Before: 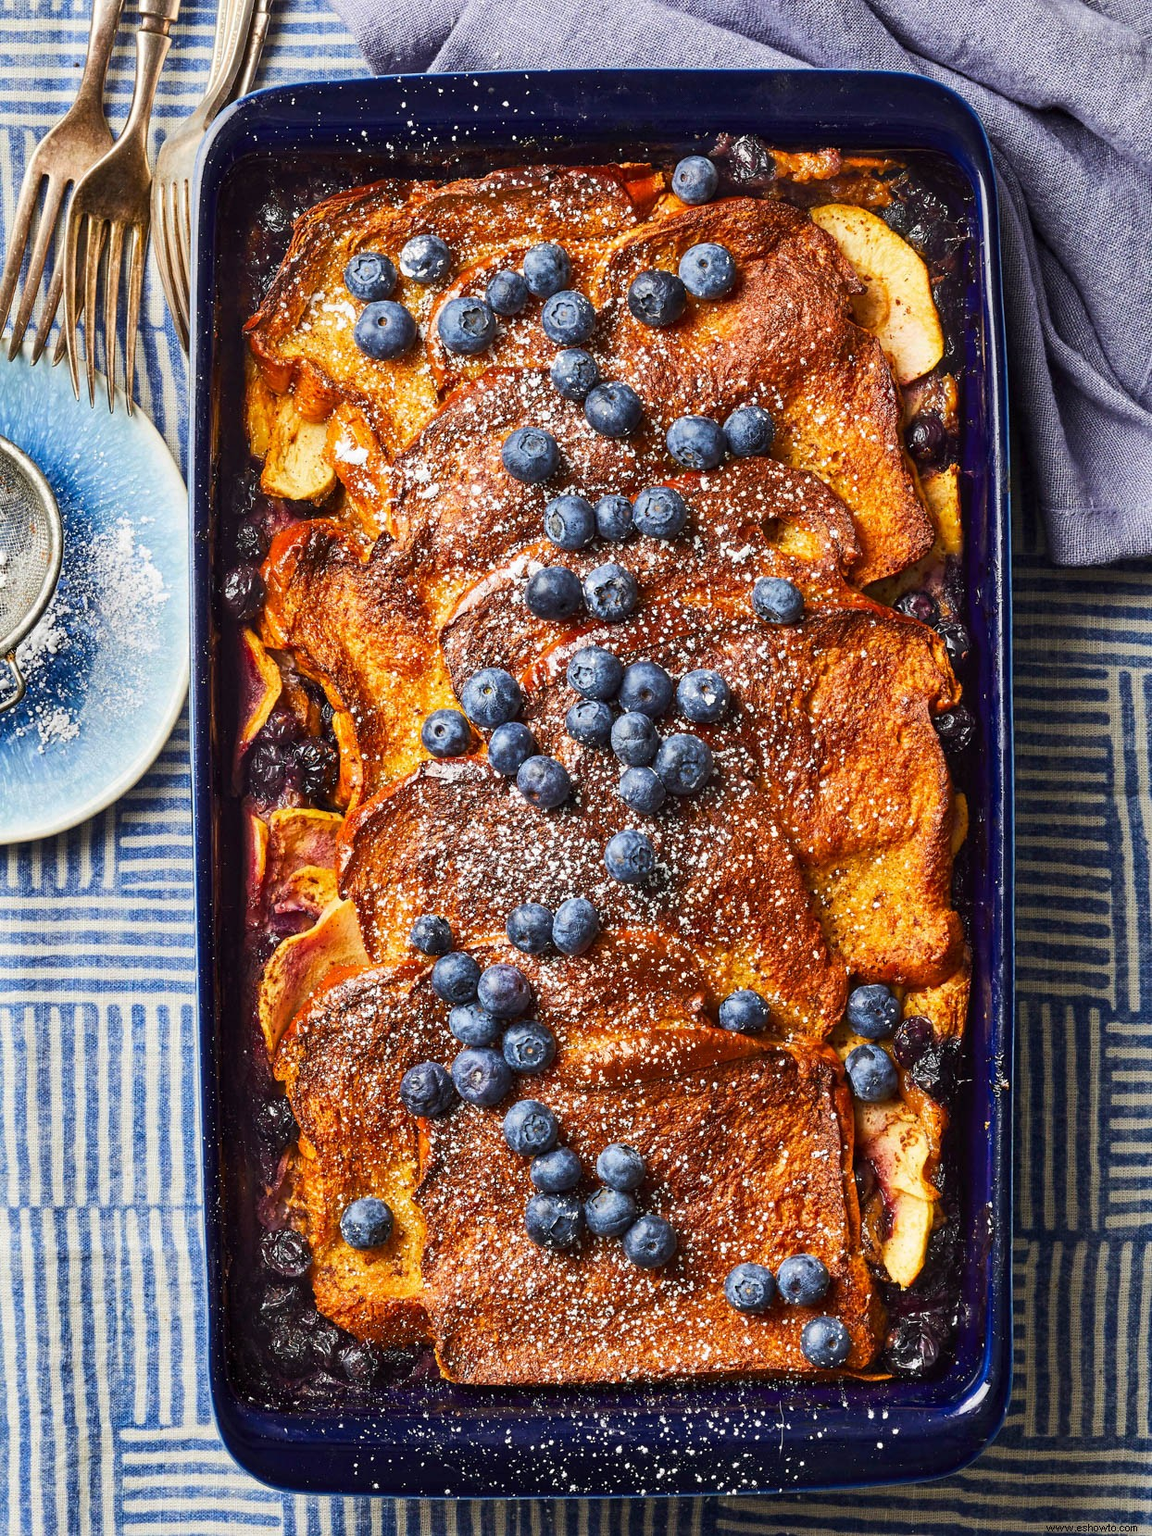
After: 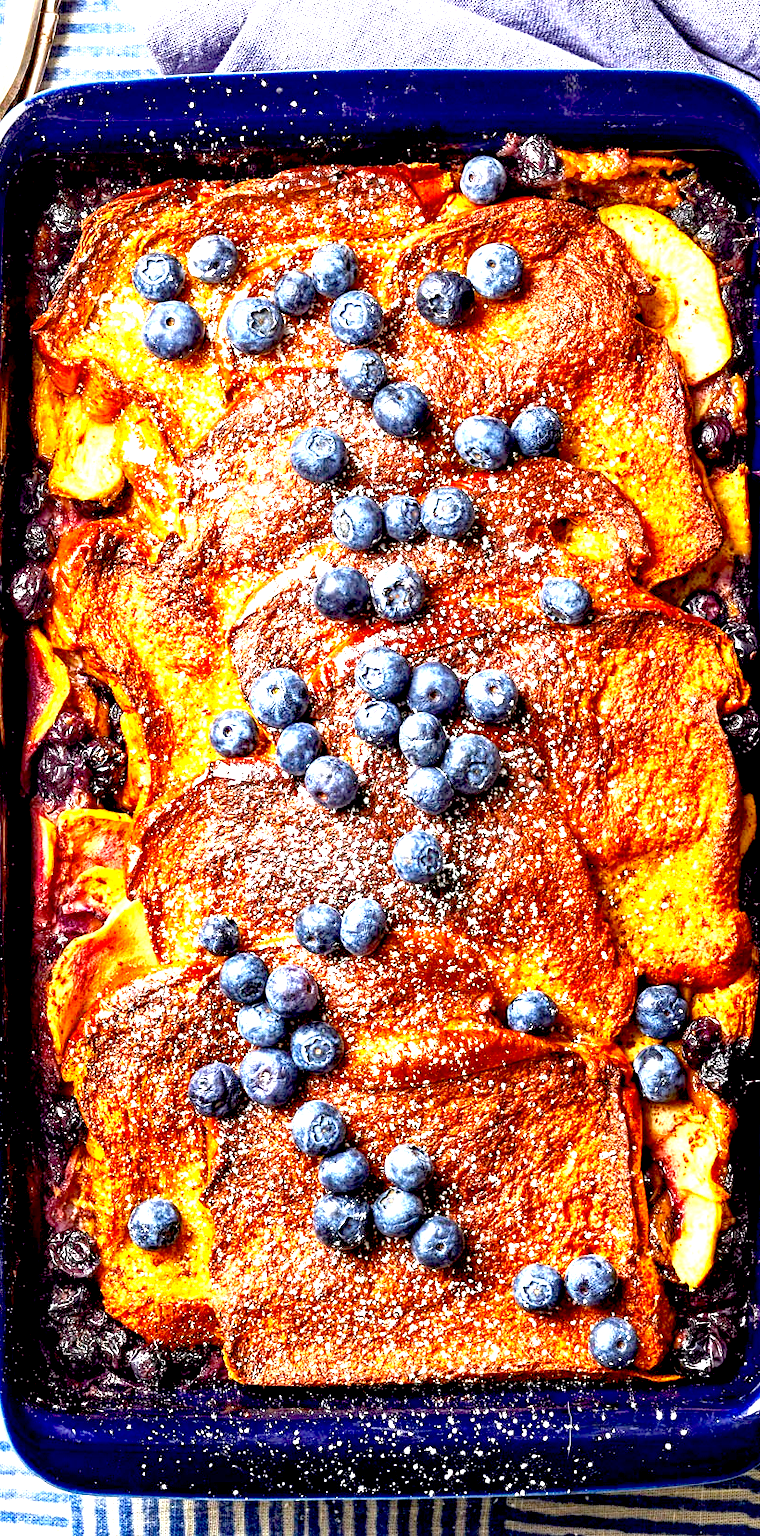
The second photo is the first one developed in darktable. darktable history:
exposure: black level correction 0.016, exposure 1.774 EV, compensate highlight preservation false
crop and rotate: left 18.442%, right 15.508%
local contrast: on, module defaults
white balance: emerald 1
